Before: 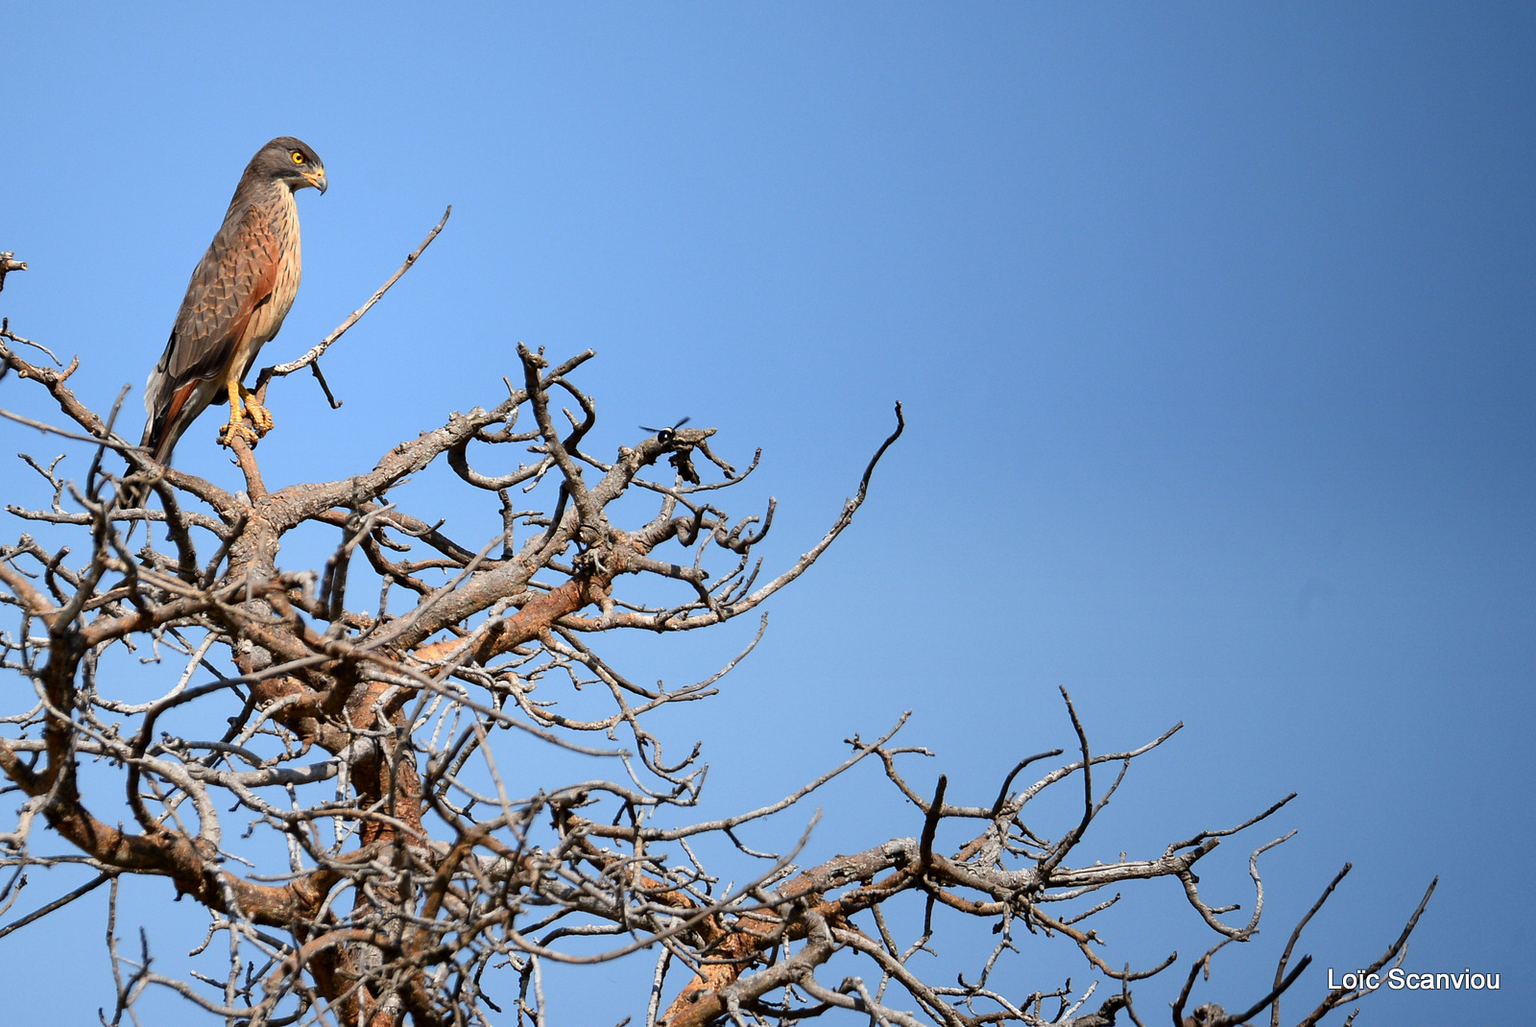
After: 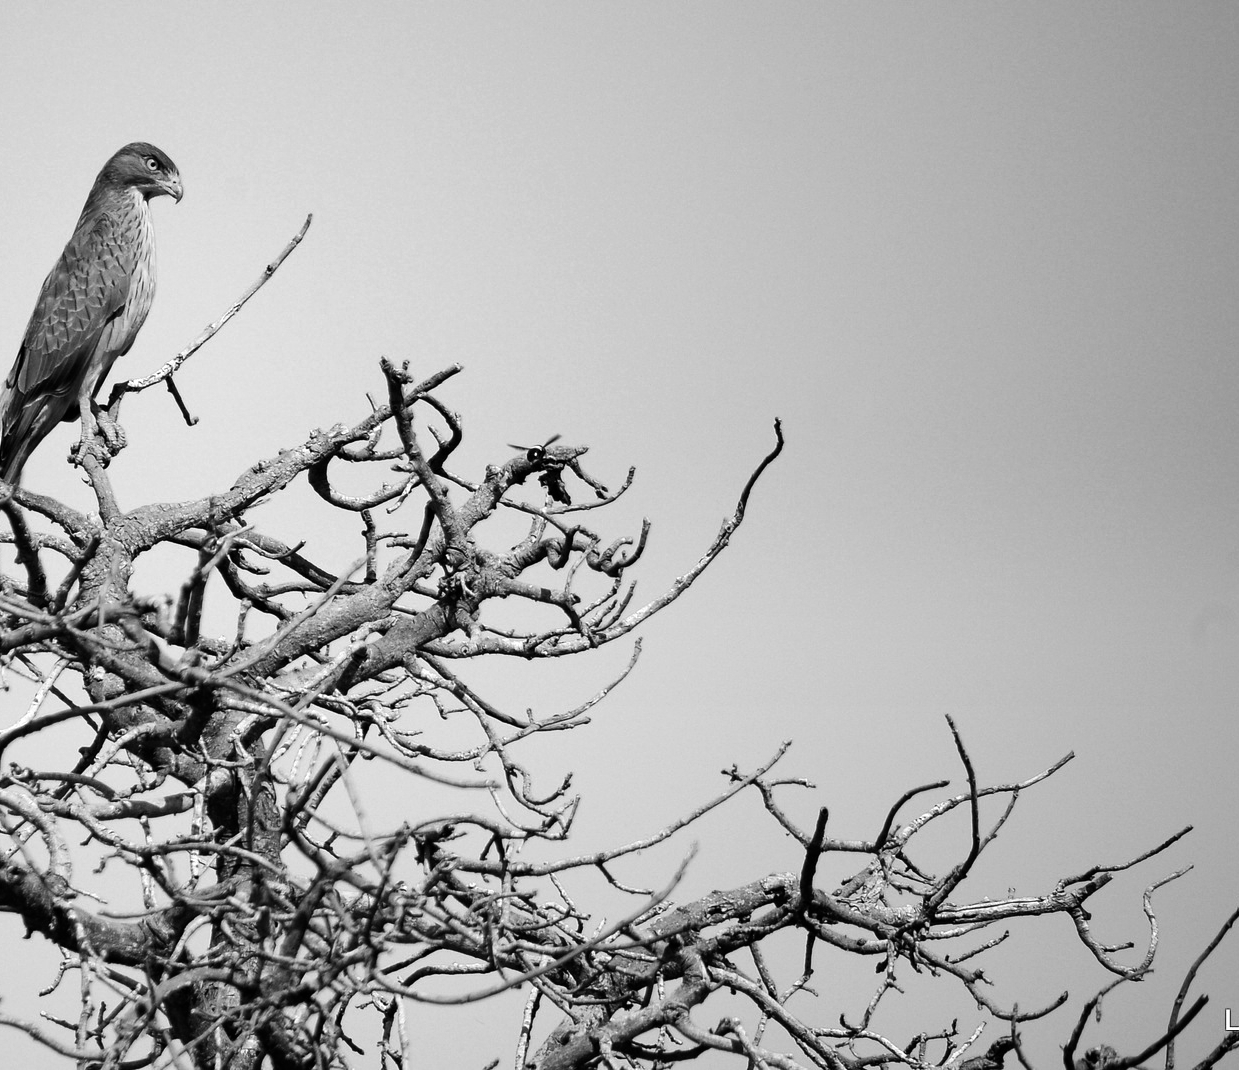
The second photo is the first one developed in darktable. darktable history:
crop: left 9.88%, right 12.664%
color calibration: output gray [0.253, 0.26, 0.487, 0], gray › normalize channels true, illuminant same as pipeline (D50), adaptation XYZ, x 0.346, y 0.359, gamut compression 0
tone equalizer: -8 EV -0.417 EV, -7 EV -0.389 EV, -6 EV -0.333 EV, -5 EV -0.222 EV, -3 EV 0.222 EV, -2 EV 0.333 EV, -1 EV 0.389 EV, +0 EV 0.417 EV, edges refinement/feathering 500, mask exposure compensation -1.57 EV, preserve details no
